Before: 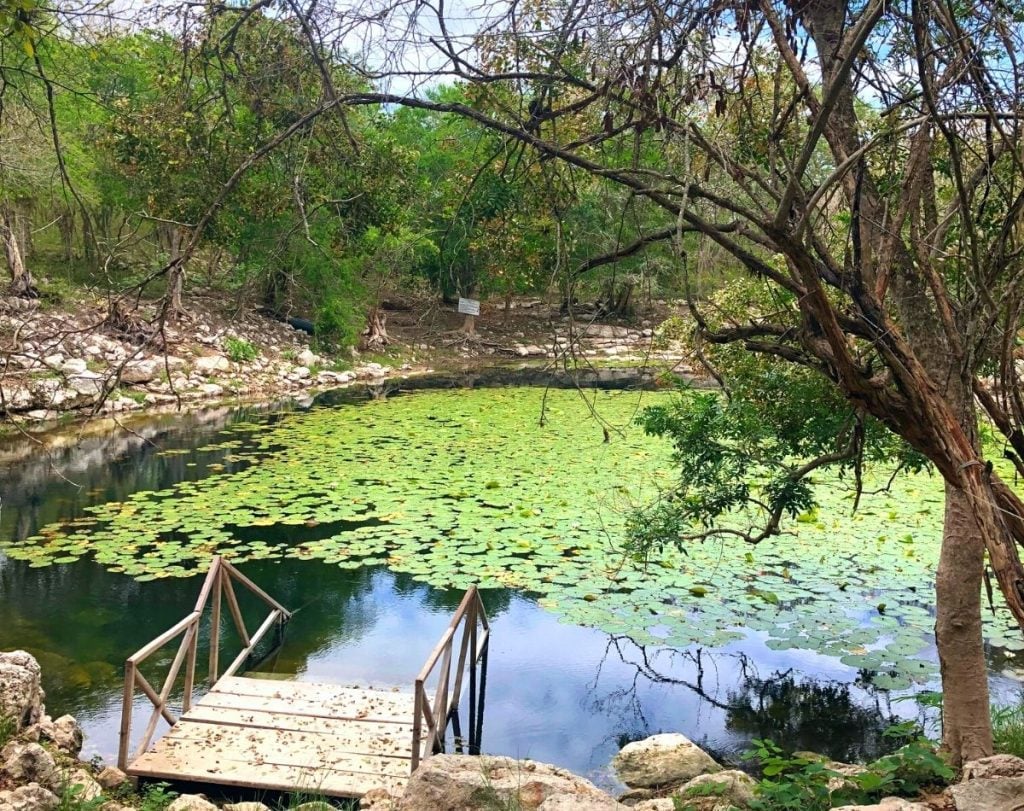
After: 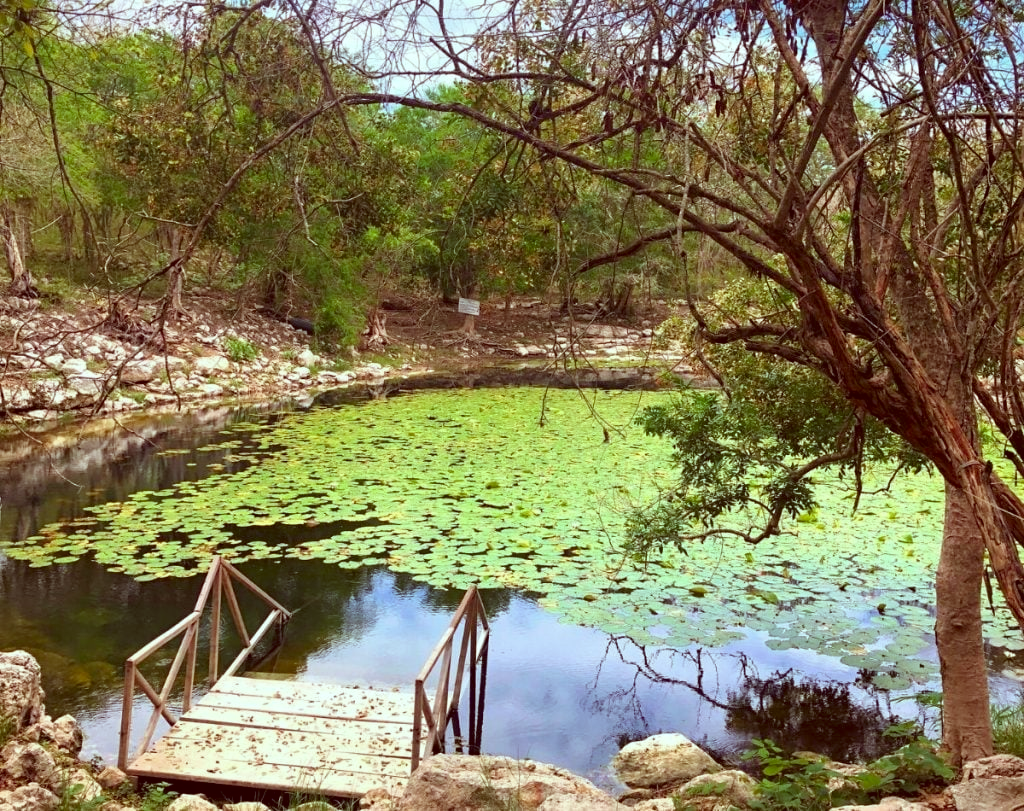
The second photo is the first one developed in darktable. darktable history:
color correction: highlights a* -7.01, highlights b* -0.221, shadows a* 20.46, shadows b* 11.19
